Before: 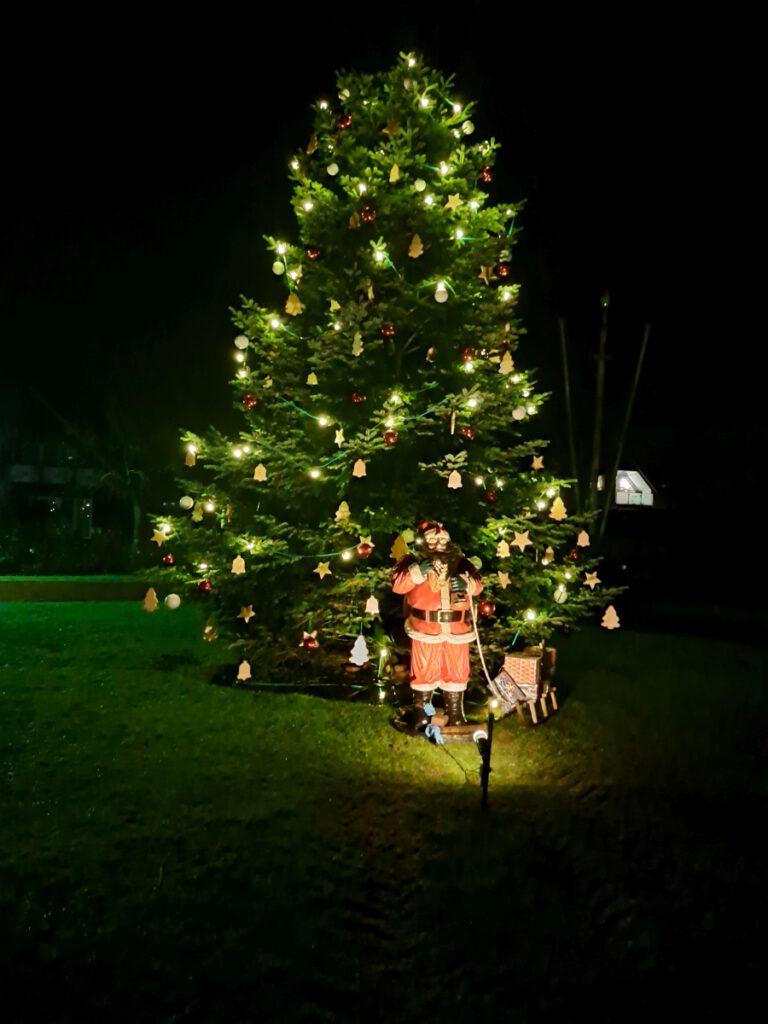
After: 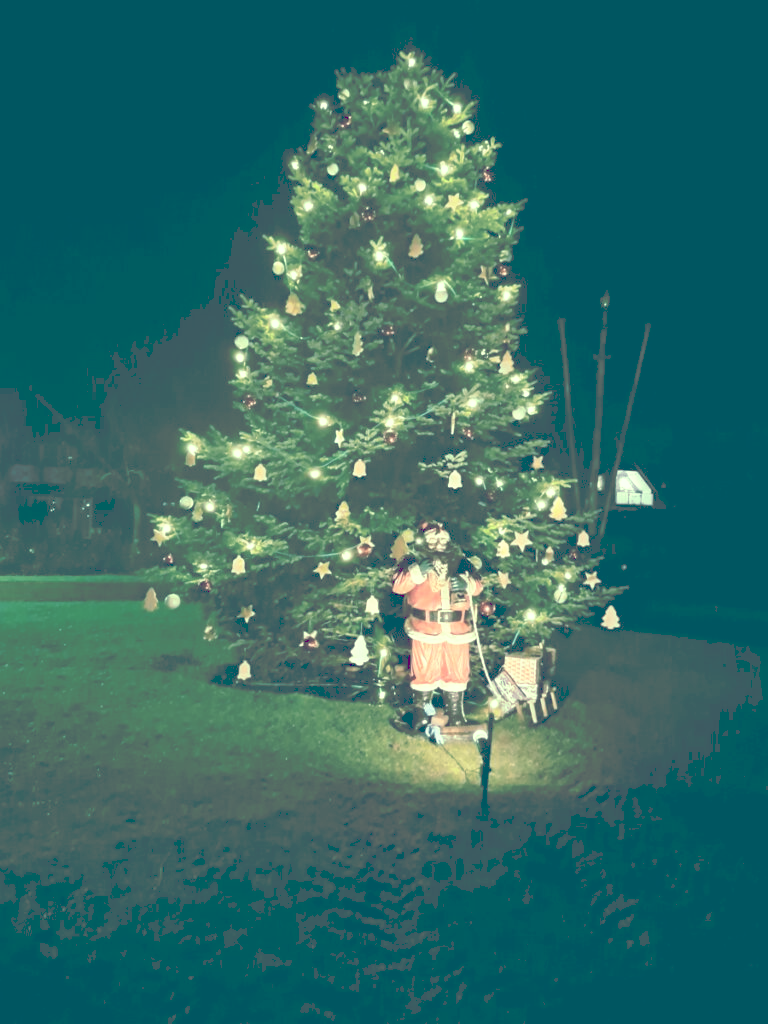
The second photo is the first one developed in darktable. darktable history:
tone curve: curves: ch0 [(0, 0) (0.003, 0.326) (0.011, 0.332) (0.025, 0.352) (0.044, 0.378) (0.069, 0.4) (0.1, 0.416) (0.136, 0.432) (0.177, 0.468) (0.224, 0.509) (0.277, 0.554) (0.335, 0.6) (0.399, 0.642) (0.468, 0.693) (0.543, 0.753) (0.623, 0.818) (0.709, 0.897) (0.801, 0.974) (0.898, 0.991) (1, 1)], preserve colors none
color look up table: target L [95.97, 82.31, 94.92, 76.68, 94.97, 71.65, 71.6, 60.13, 63.27, 50.9, 49.59, 46.4, 35.18, 19.85, 200.32, 94.76, 82.63, 96.26, 67.1, 70.78, 68.32, 64.2, 55.09, 58.04, 51.8, 45.84, 49.73, 17.96, 26.06, 83.65, 72.44, 73.75, 61.56, 59.75, 49.24, 39.91, 28.81, 39.8, 23.17, 34.43, 13.75, 20.06, 17.01, 0.698, 73.84, 81.13, 68.33, 54.19, 26.33], target a [-43.63, -11.96, -55.67, -32.83, -54.13, -59.03, -21.7, -69.83, -29.54, -53.53, -14.67, -28.41, -46.03, -30.54, 0, -59.84, -10.93, -43.88, 20.22, 15.27, 8.794, -1.63, 38.49, 11.32, 28.3, 50.54, 26.61, 34.78, -3.878, -1.281, 16.06, -14.61, 37.92, 18.89, -29.34, 72.47, 58.73, -0.287, 45.63, -15.59, 30.81, 12.77, -0.098, 2.942, -46.68, -17.69, -50.76, -21.92, -17.38], target b [33.82, 25.2, 64.51, 35.3, 38.33, 12.24, 63.18, 54.51, 19.75, 2.38, 4.553, 33.3, 25.64, 10.64, 0, 91.48, 29.76, 36.31, 12.33, 7.232, 48.88, 10, 46.4, 20.12, 29.29, 9.553, -0.942, 2.392, 10.98, 12.14, -3.34, -3.046, -20.16, -10.16, -36.23, -20.32, -59.18, -13.57, -44.35, -4.38, -22.46, -49.46, -31.01, -23.37, -1.538, 8.918, -9.687, -17.64, -21.49], num patches 49
